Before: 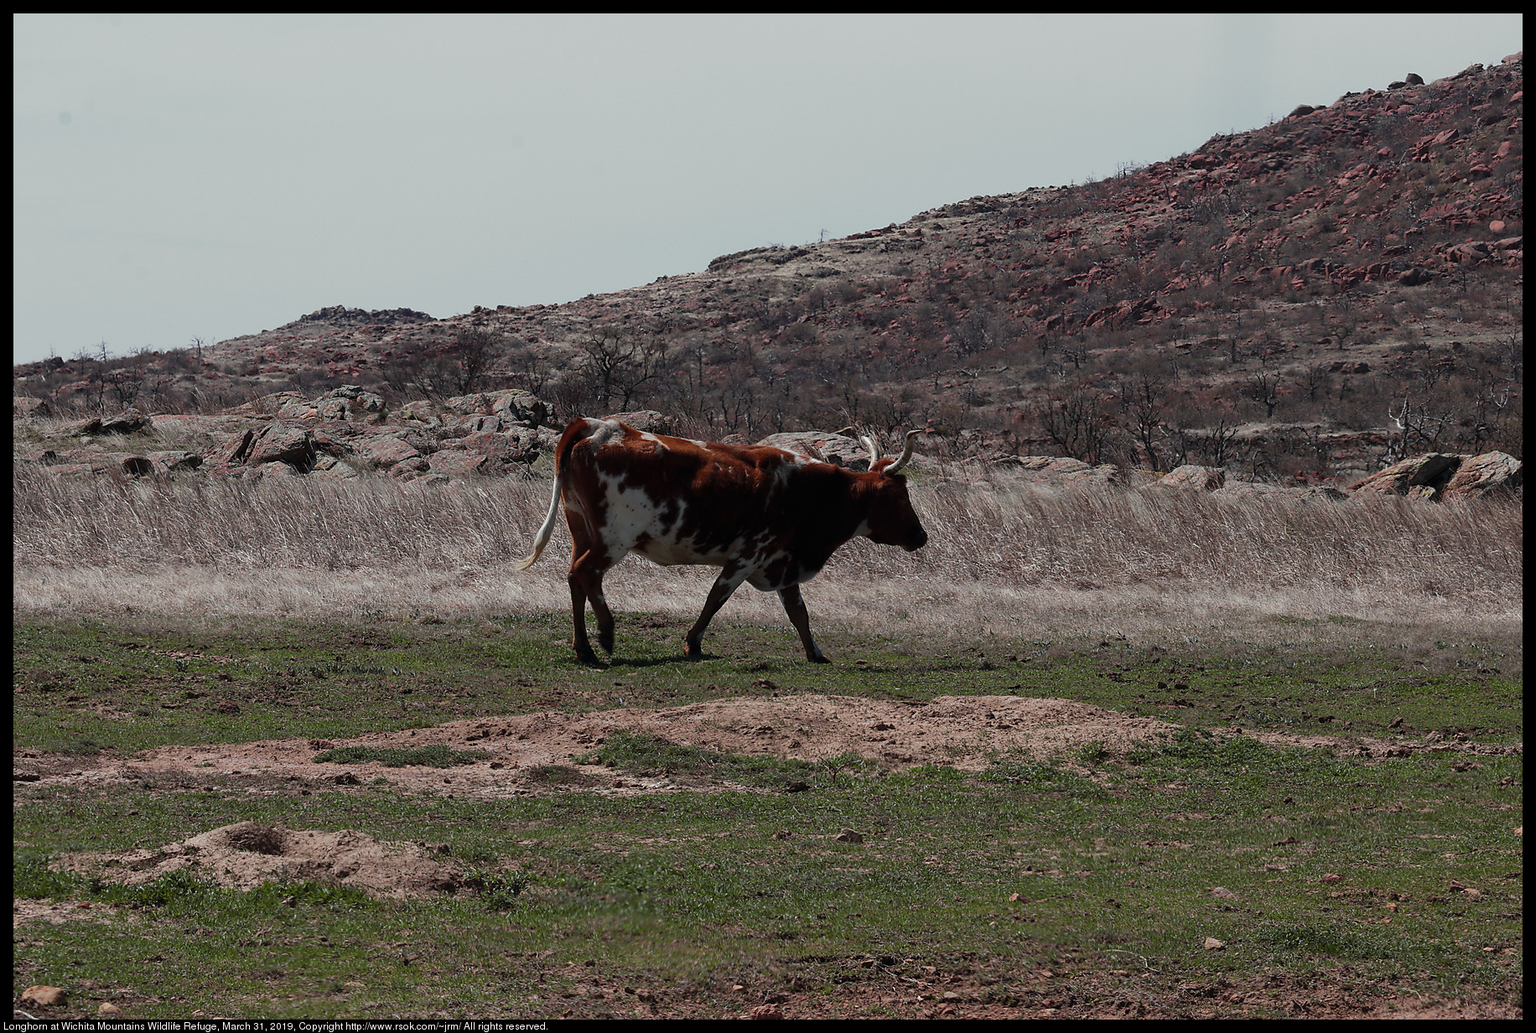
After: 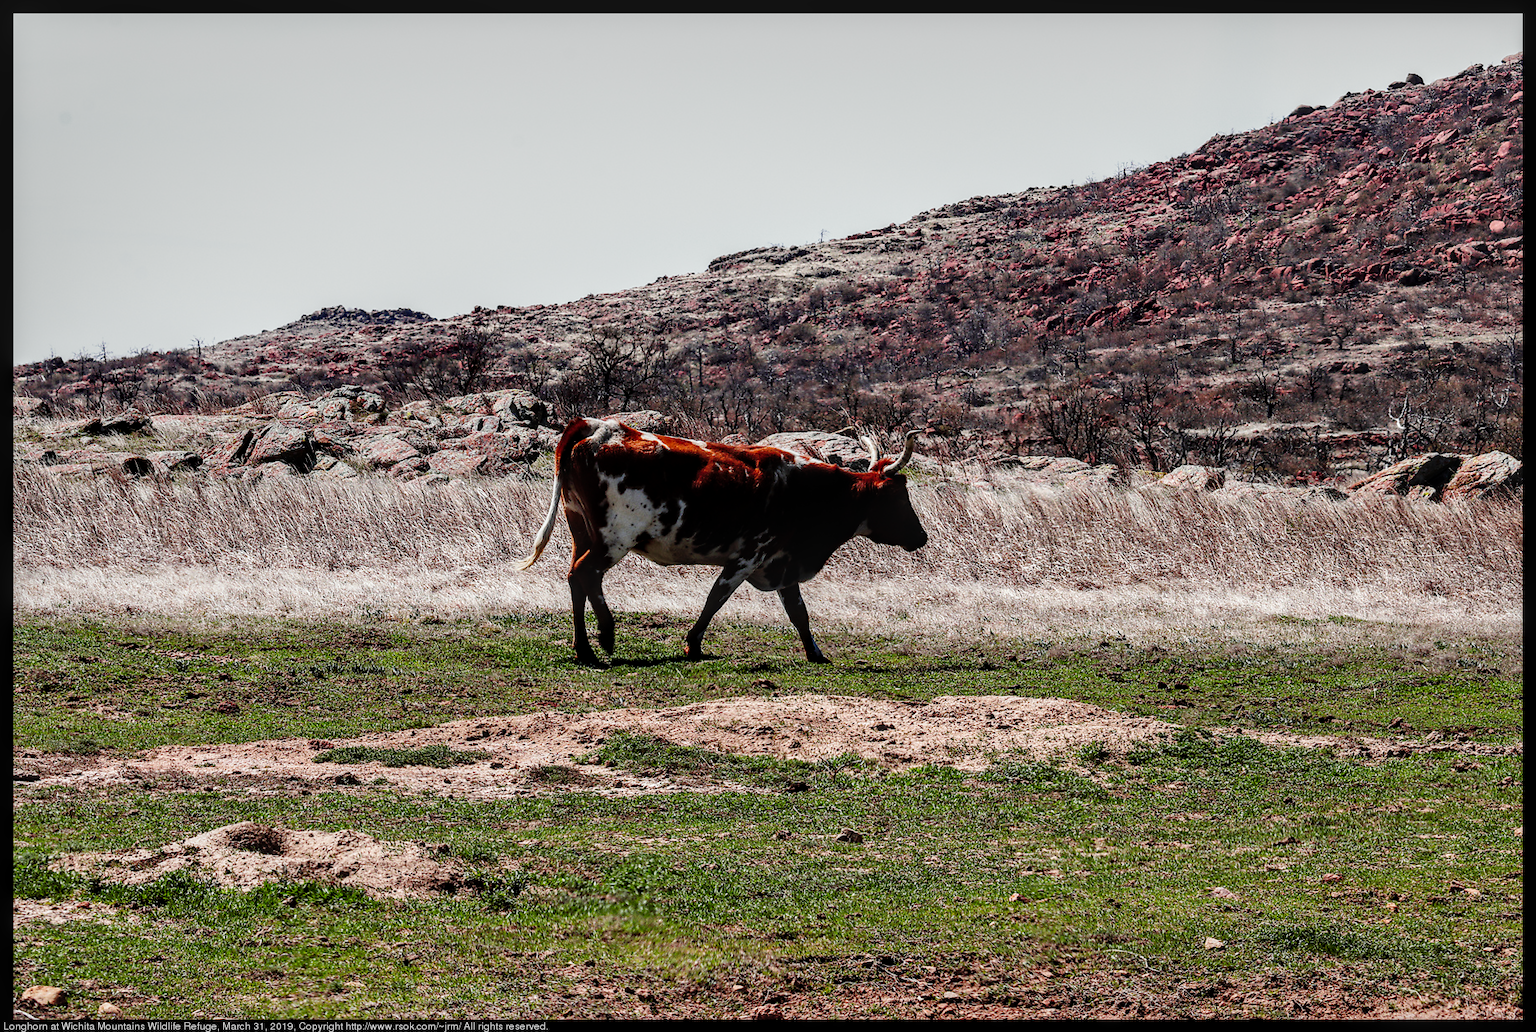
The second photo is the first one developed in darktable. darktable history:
base curve: curves: ch0 [(0, 0) (0, 0) (0.002, 0.001) (0.008, 0.003) (0.019, 0.011) (0.037, 0.037) (0.064, 0.11) (0.102, 0.232) (0.152, 0.379) (0.216, 0.524) (0.296, 0.665) (0.394, 0.789) (0.512, 0.881) (0.651, 0.945) (0.813, 0.986) (1, 1)], preserve colors none
local contrast: highlights 27%, detail 130%
